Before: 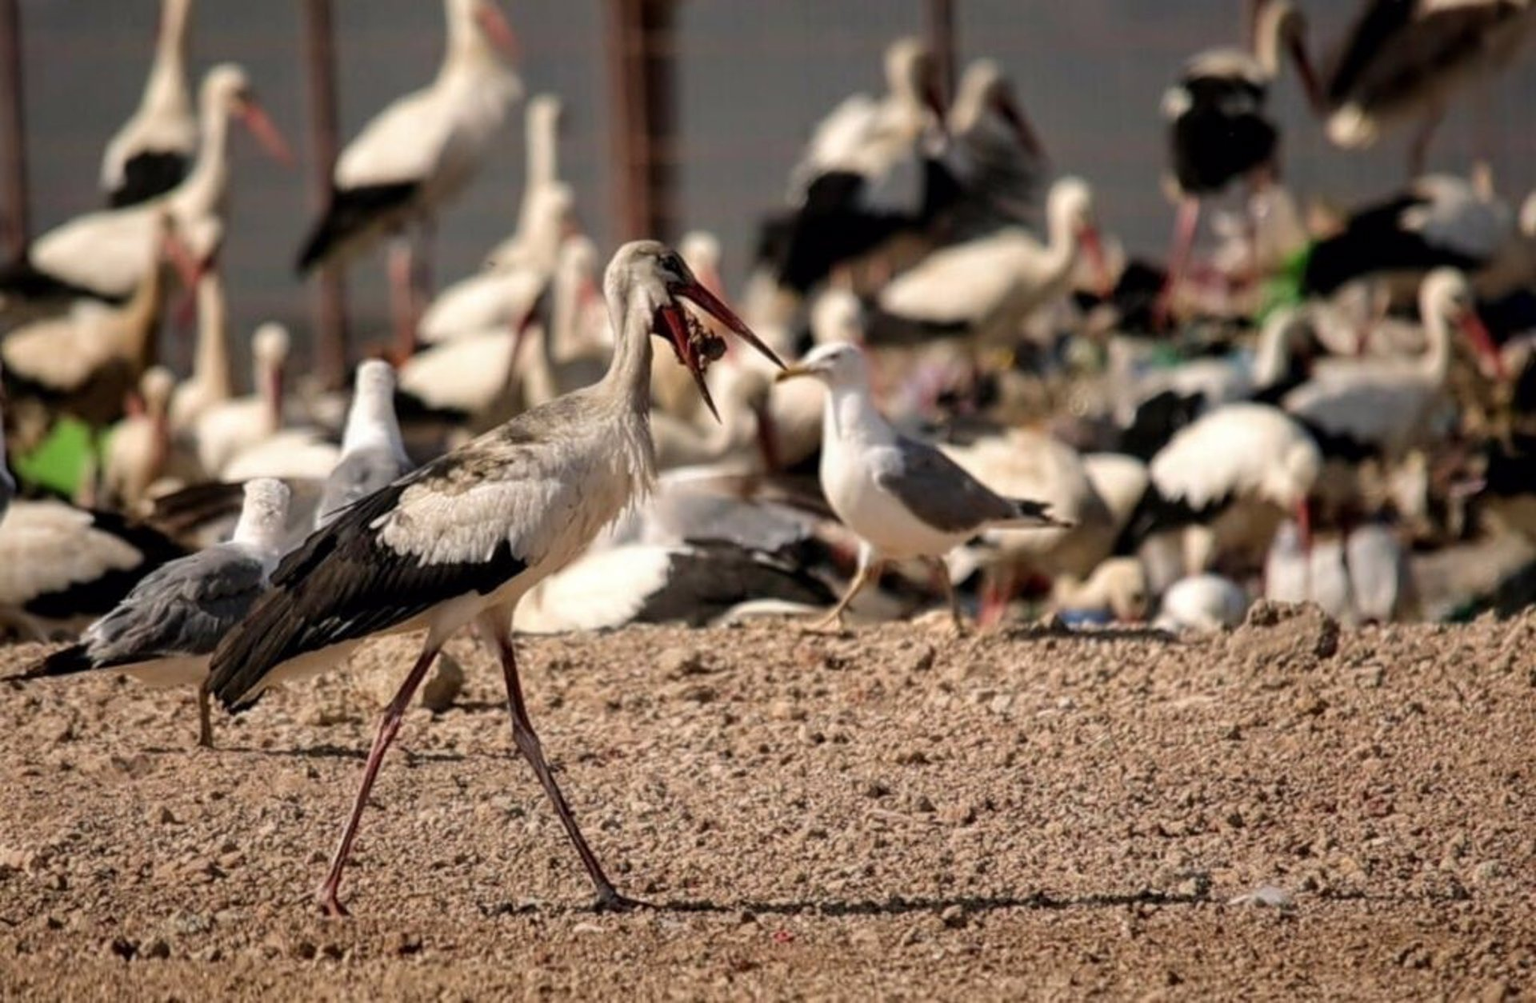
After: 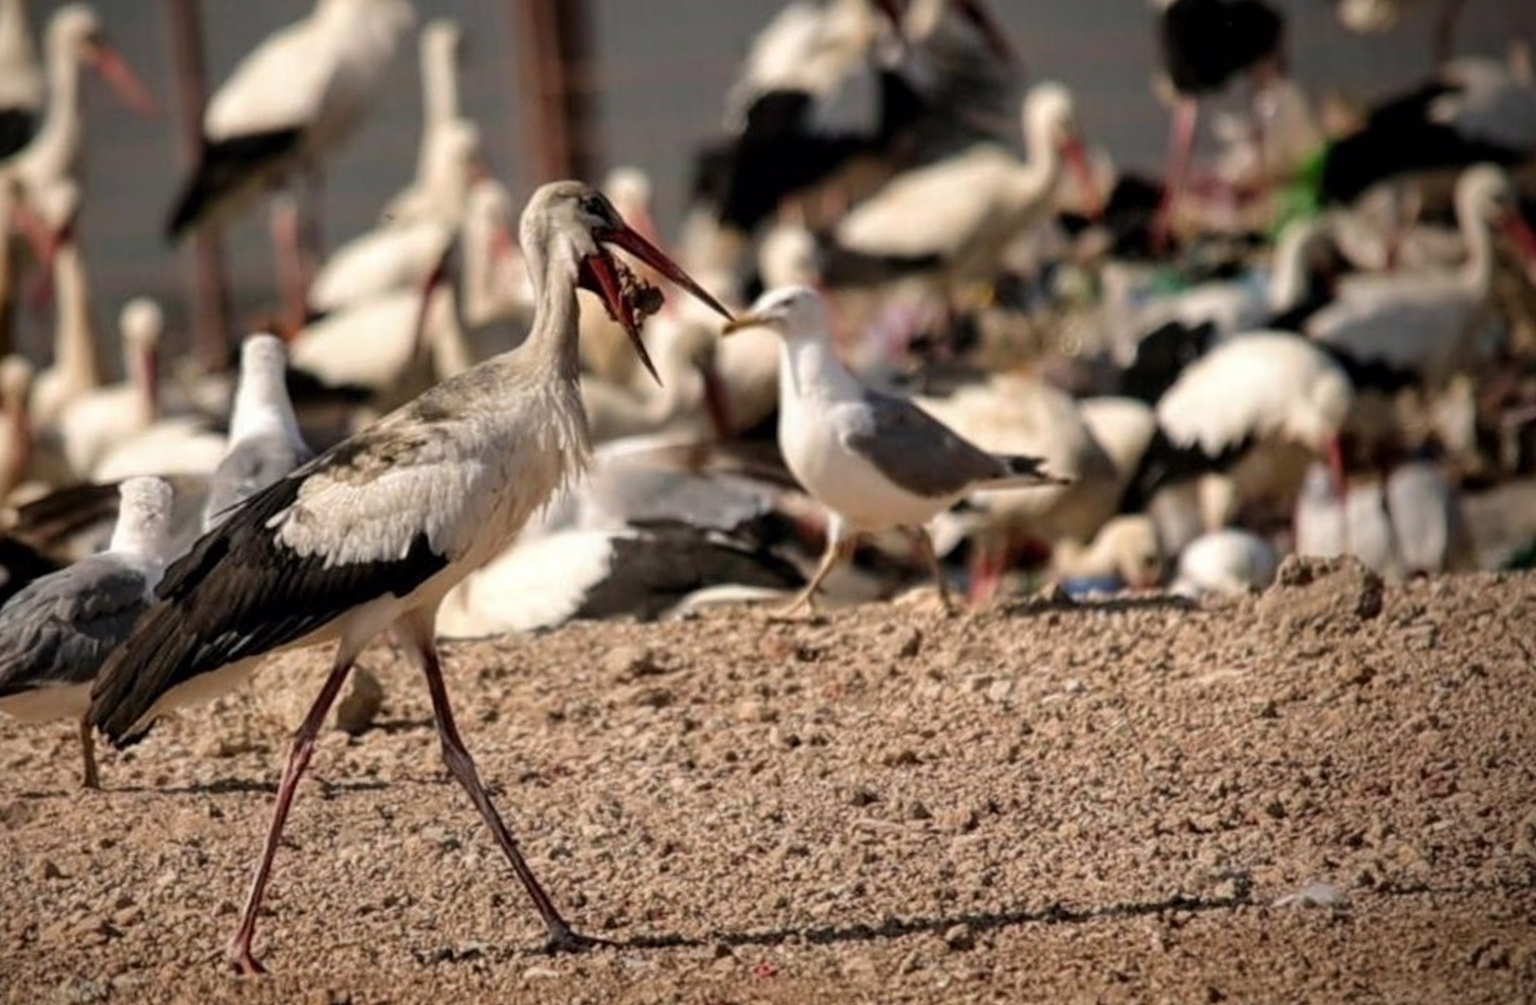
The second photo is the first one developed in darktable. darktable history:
crop and rotate: angle 3.03°, left 5.907%, top 5.704%
vignetting: brightness -0.566, saturation 0.003, center (-0.15, 0.02), unbound false
